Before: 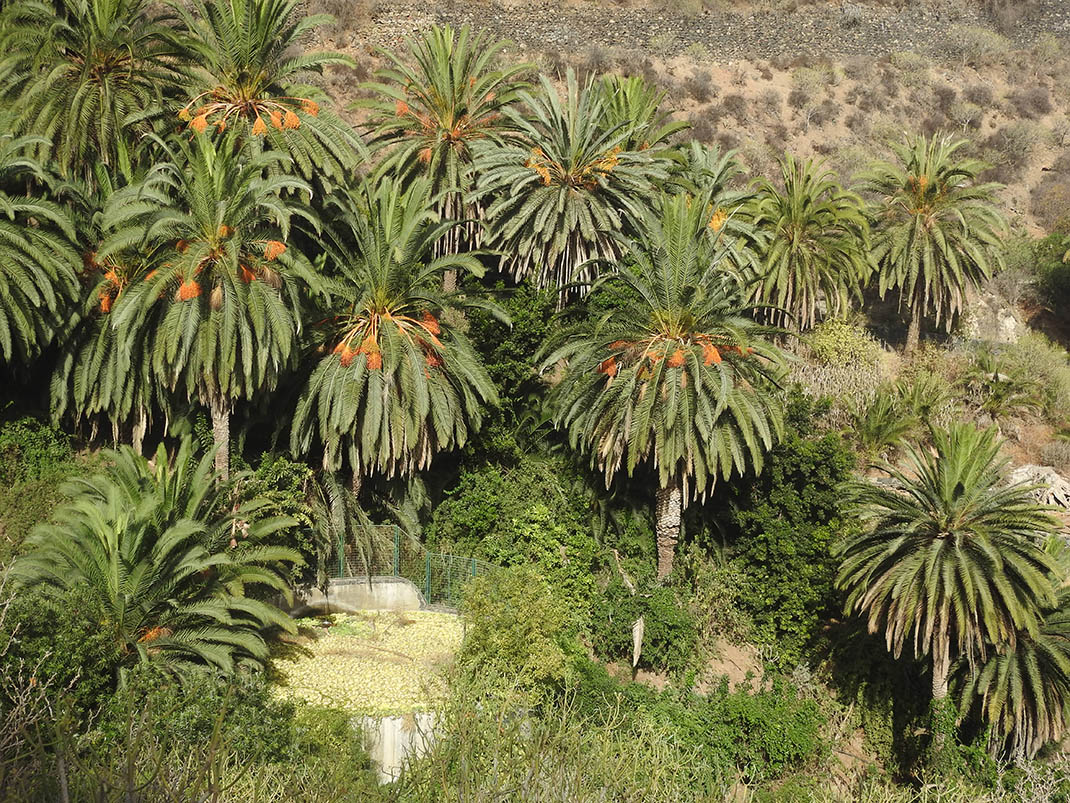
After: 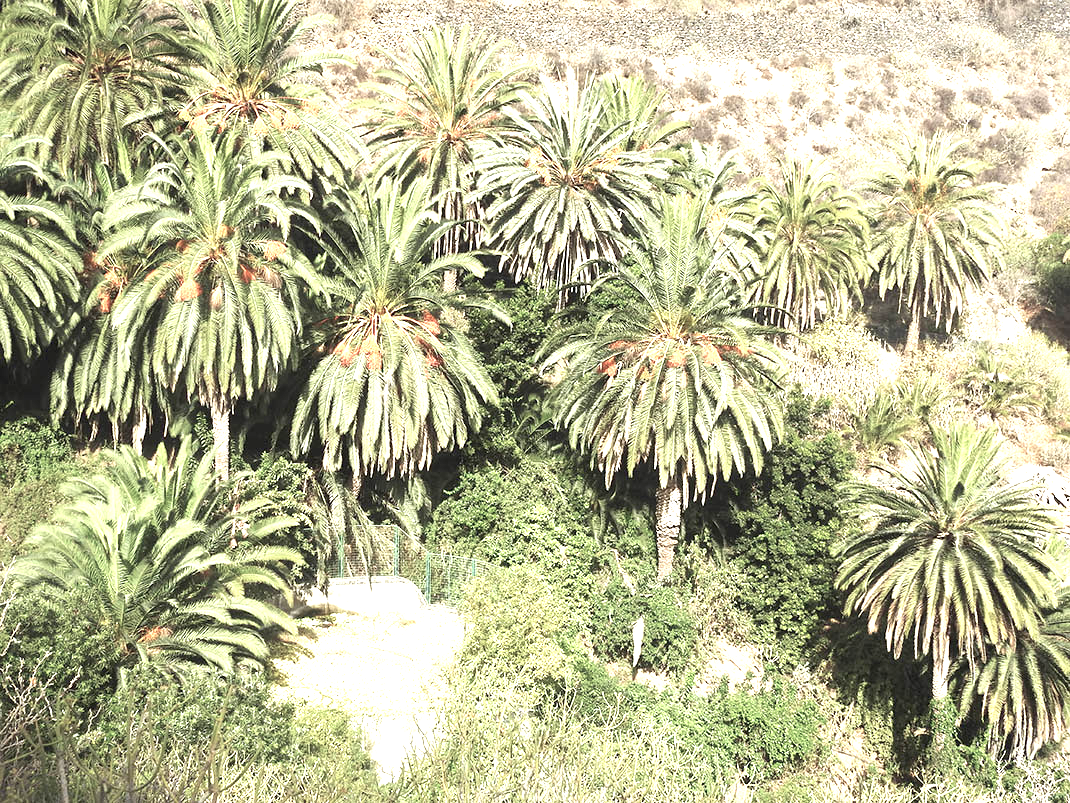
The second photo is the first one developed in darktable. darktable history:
color balance: input saturation 100.43%, contrast fulcrum 14.22%, output saturation 70.41%
exposure: black level correction 0.001, exposure 1.719 EV, compensate exposure bias true, compensate highlight preservation false
